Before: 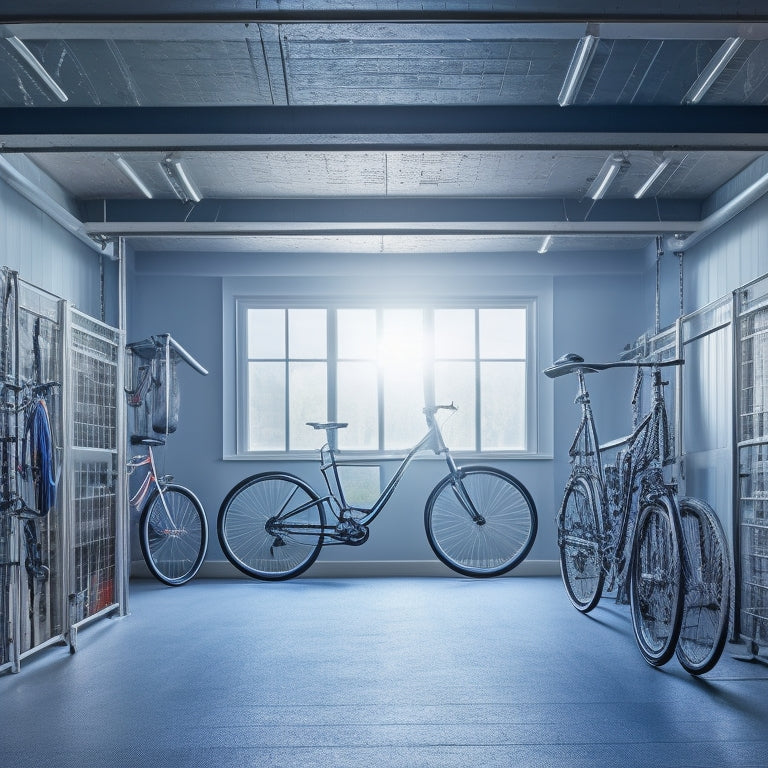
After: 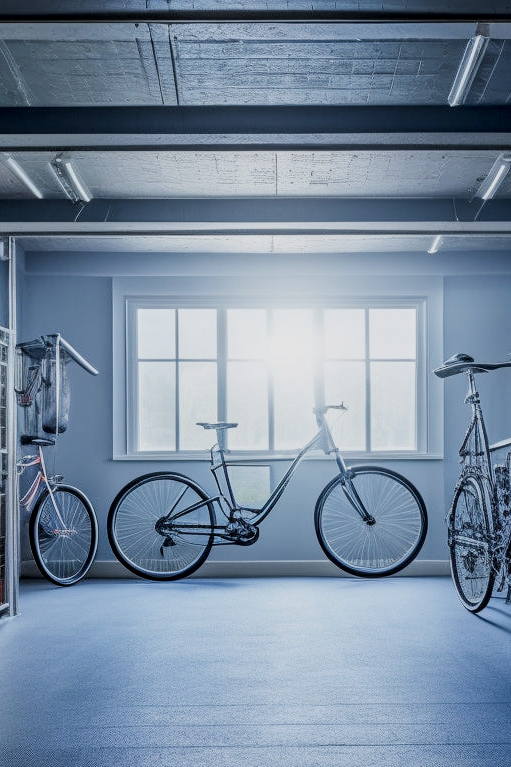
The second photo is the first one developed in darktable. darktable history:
filmic rgb: black relative exposure -7.65 EV, white relative exposure 4.56 EV, hardness 3.61
crop and rotate: left 14.436%, right 18.898%
local contrast: on, module defaults
tone equalizer: -8 EV -0.417 EV, -7 EV -0.389 EV, -6 EV -0.333 EV, -5 EV -0.222 EV, -3 EV 0.222 EV, -2 EV 0.333 EV, -1 EV 0.389 EV, +0 EV 0.417 EV, edges refinement/feathering 500, mask exposure compensation -1.57 EV, preserve details no
